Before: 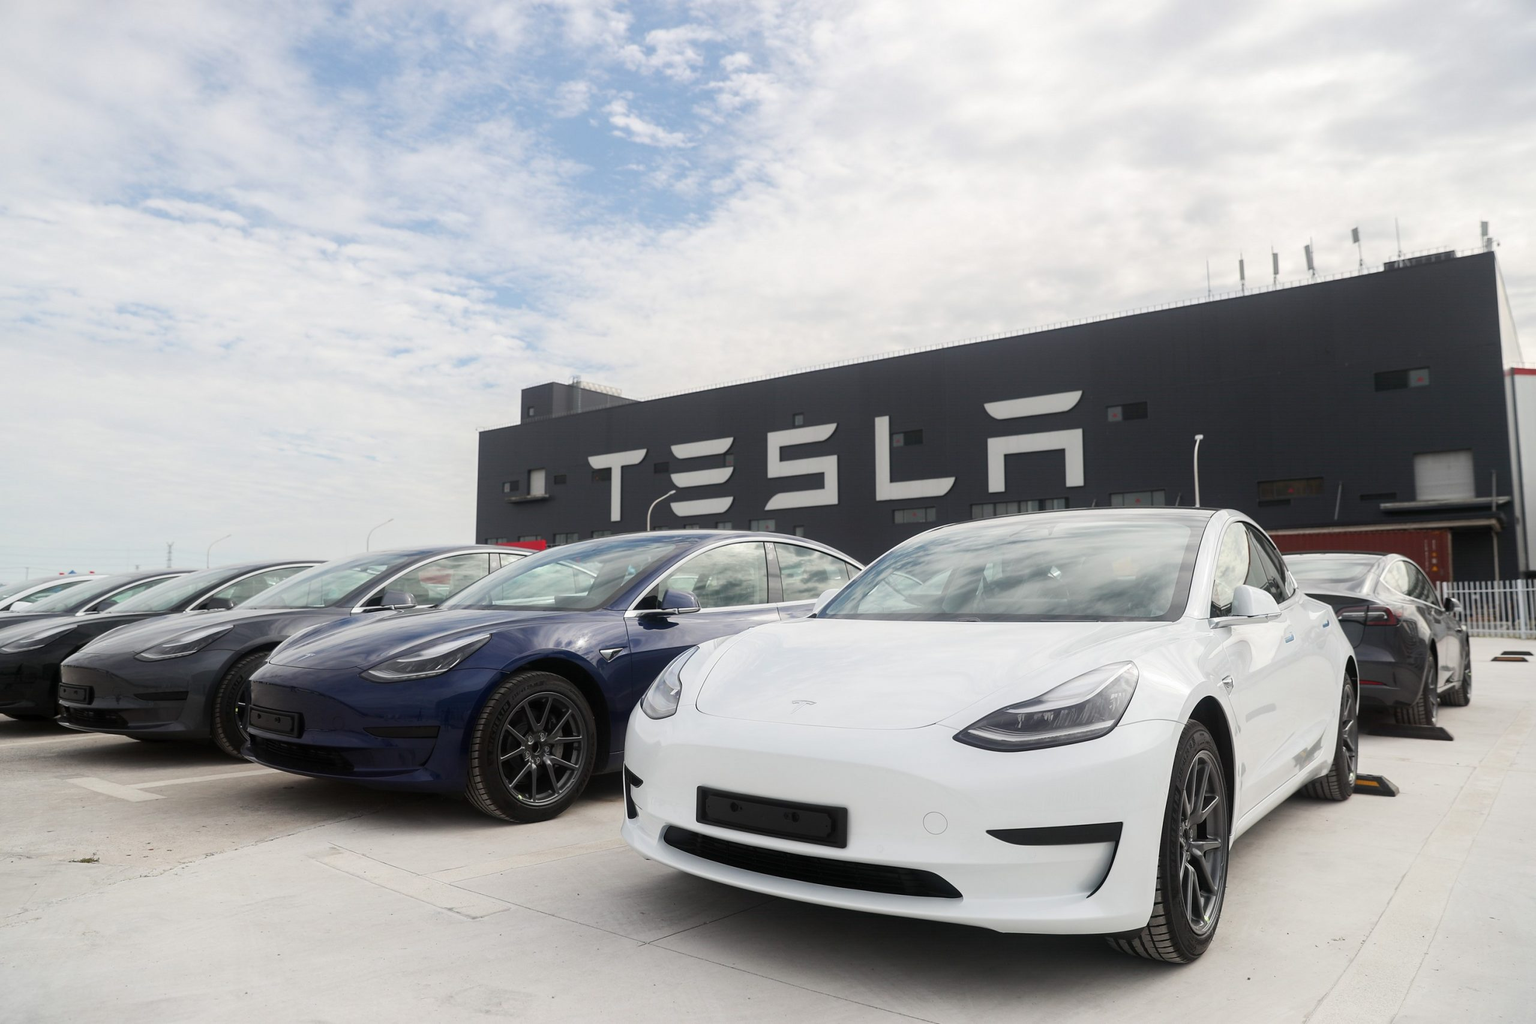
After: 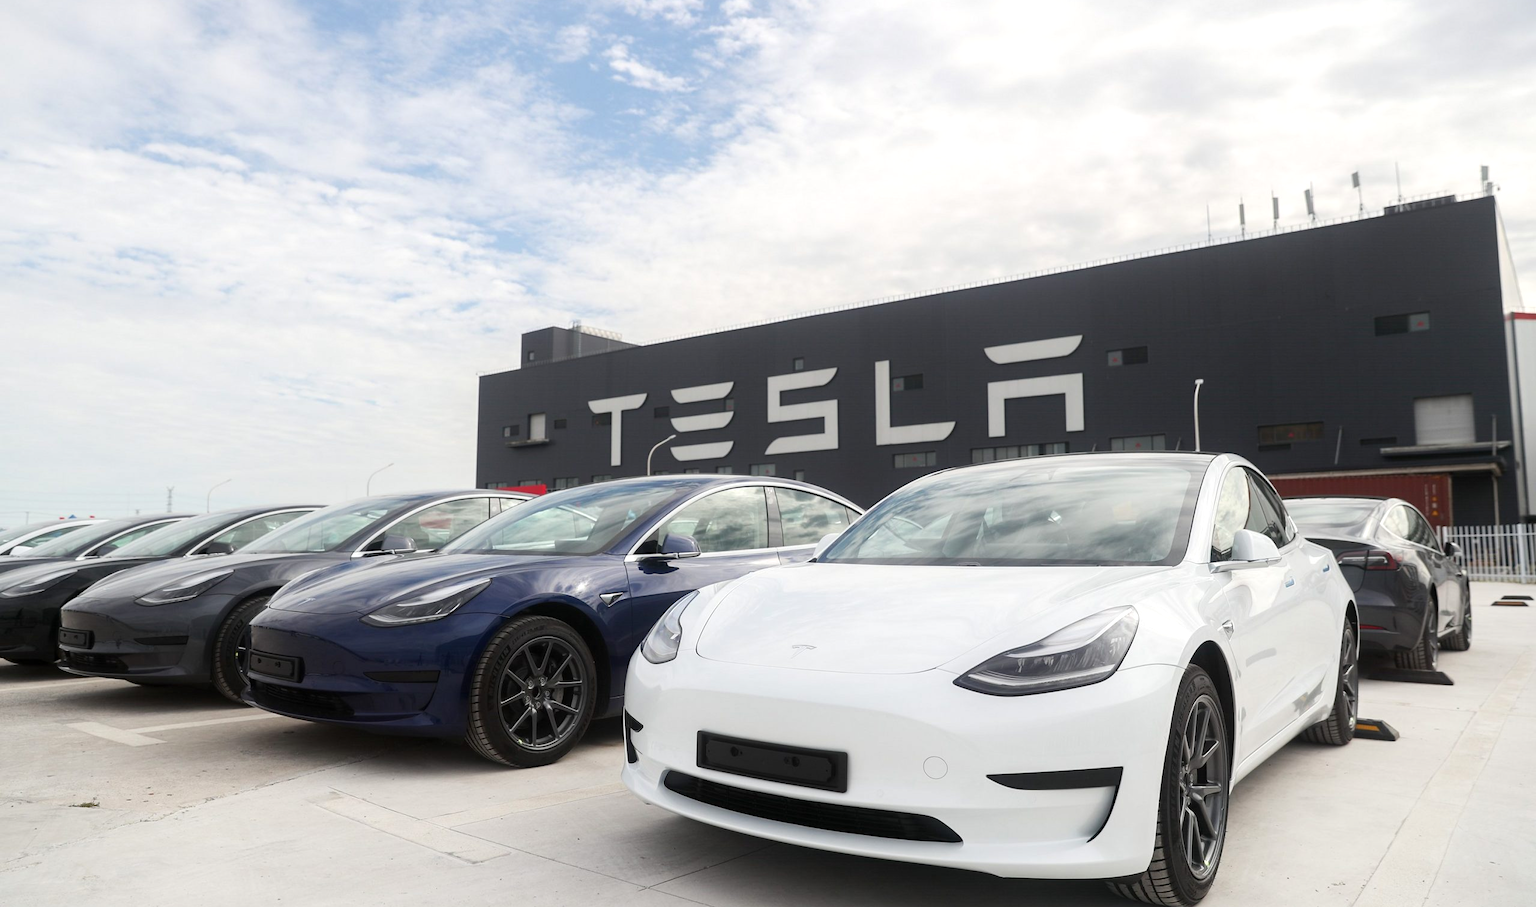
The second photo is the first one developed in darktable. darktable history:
exposure: exposure 0.201 EV, compensate highlight preservation false
crop and rotate: top 5.47%, bottom 5.925%
